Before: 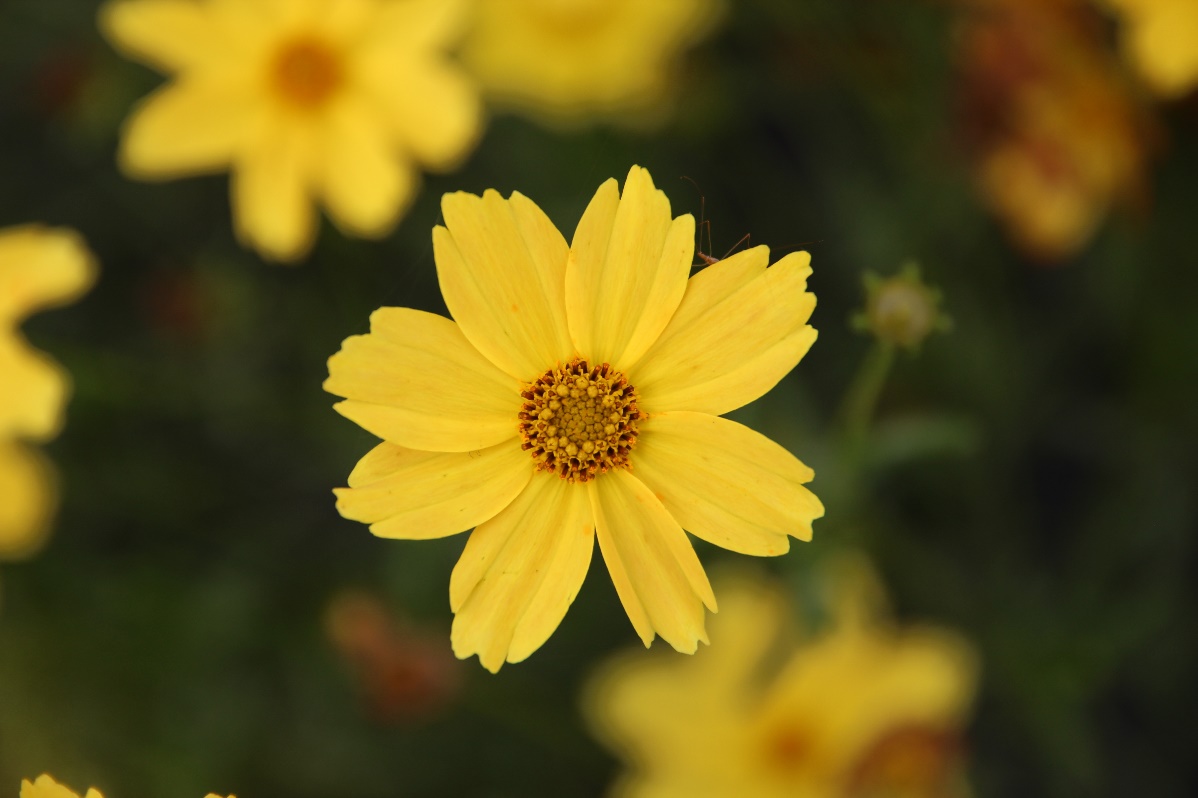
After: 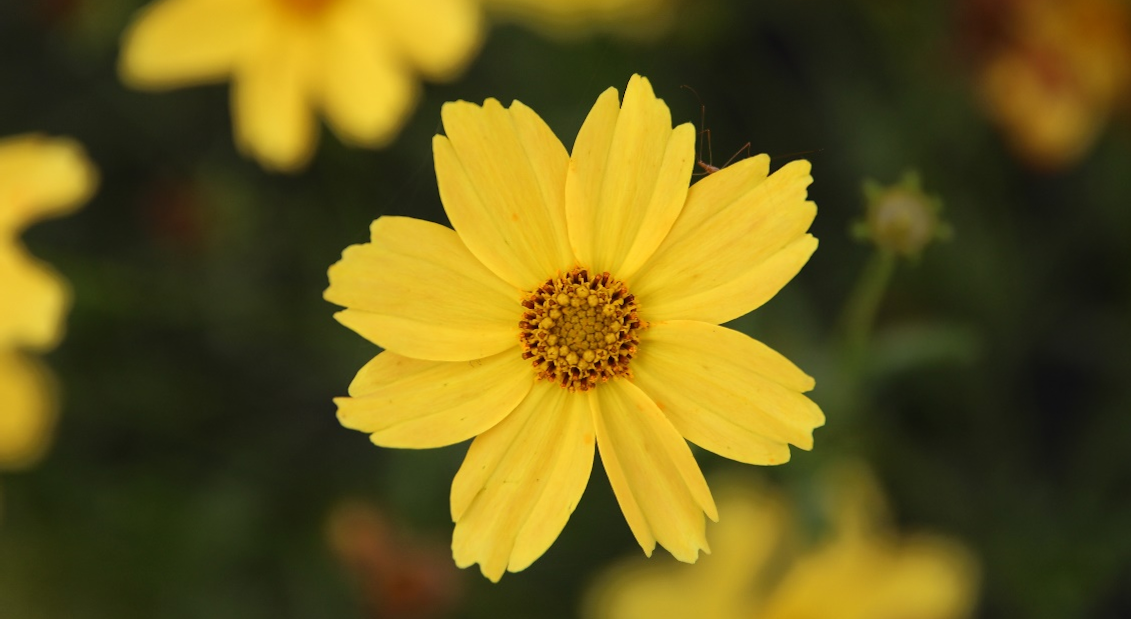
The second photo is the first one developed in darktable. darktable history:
crop and rotate: angle 0.07°, top 11.519%, right 5.593%, bottom 11.01%
